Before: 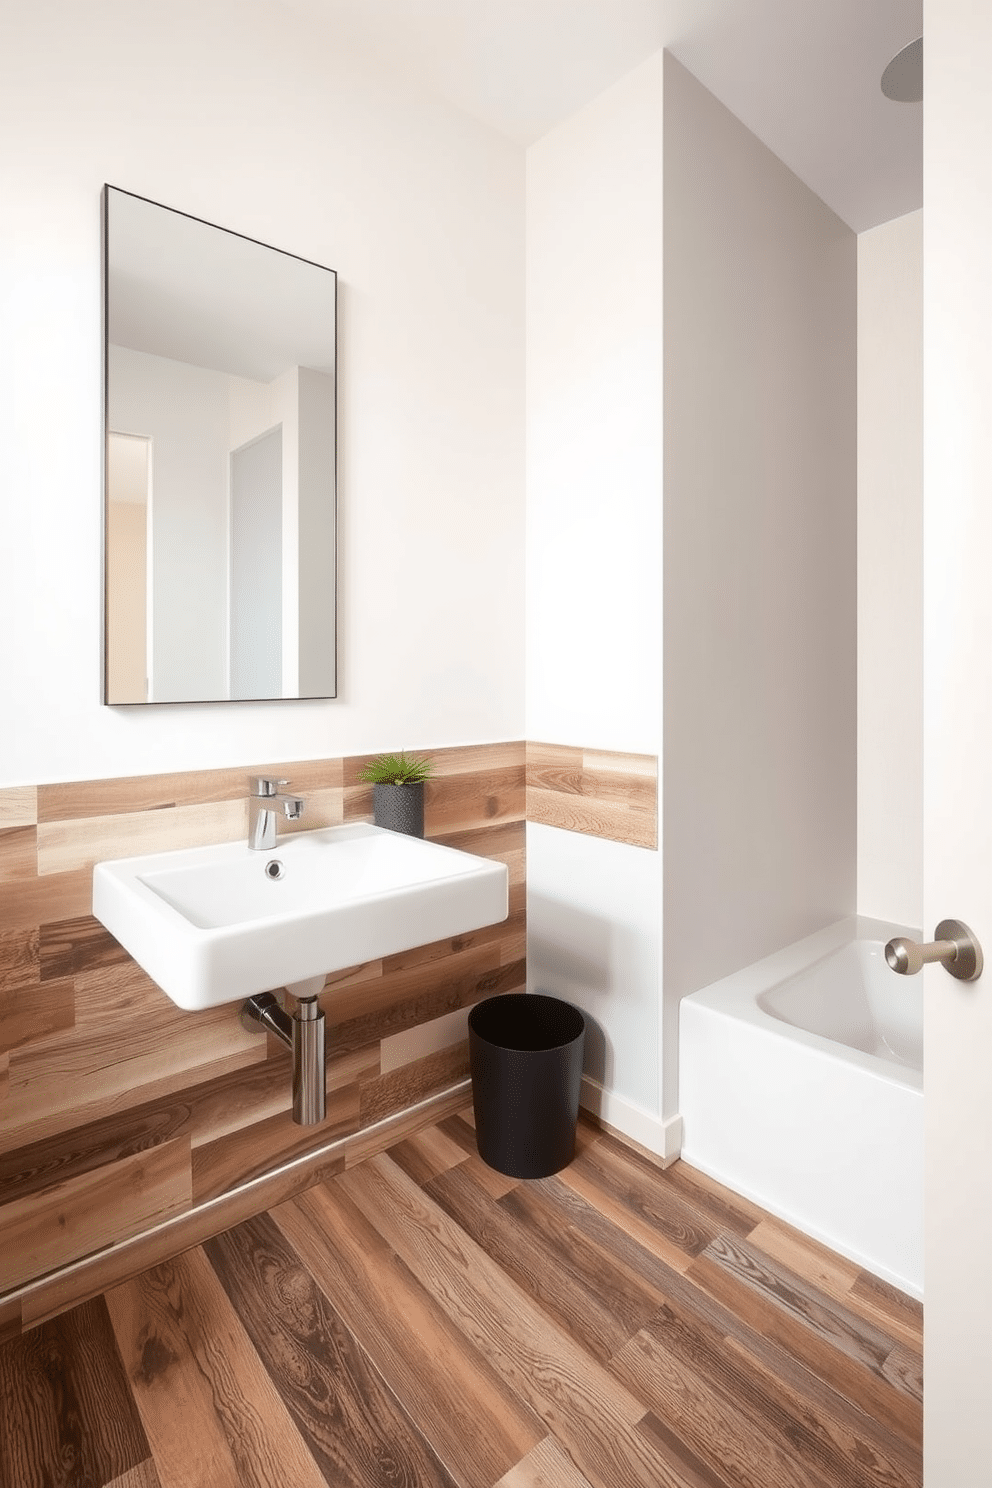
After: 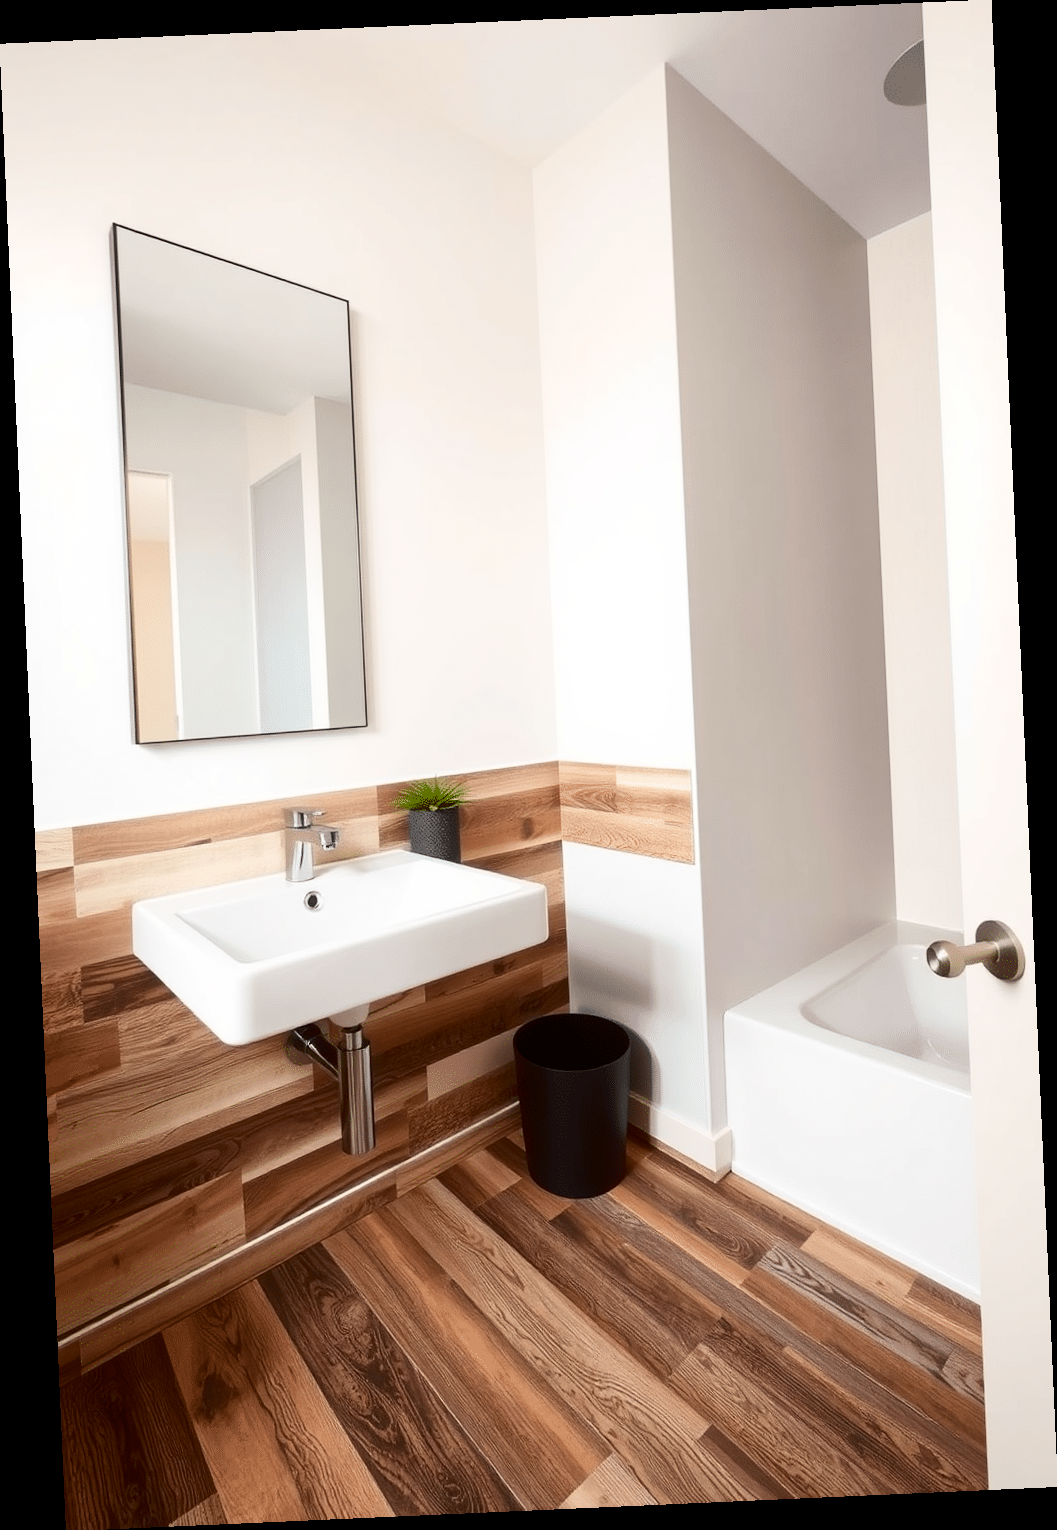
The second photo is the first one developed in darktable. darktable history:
rotate and perspective: rotation -2.56°, automatic cropping off
contrast brightness saturation: contrast 0.19, brightness -0.11, saturation 0.21
